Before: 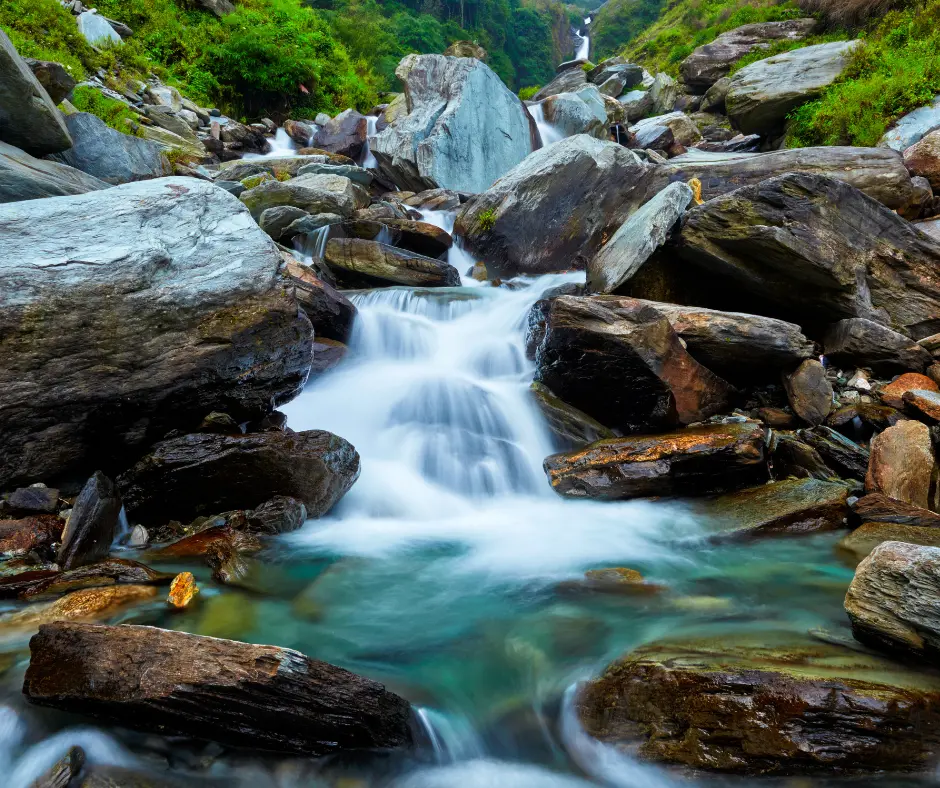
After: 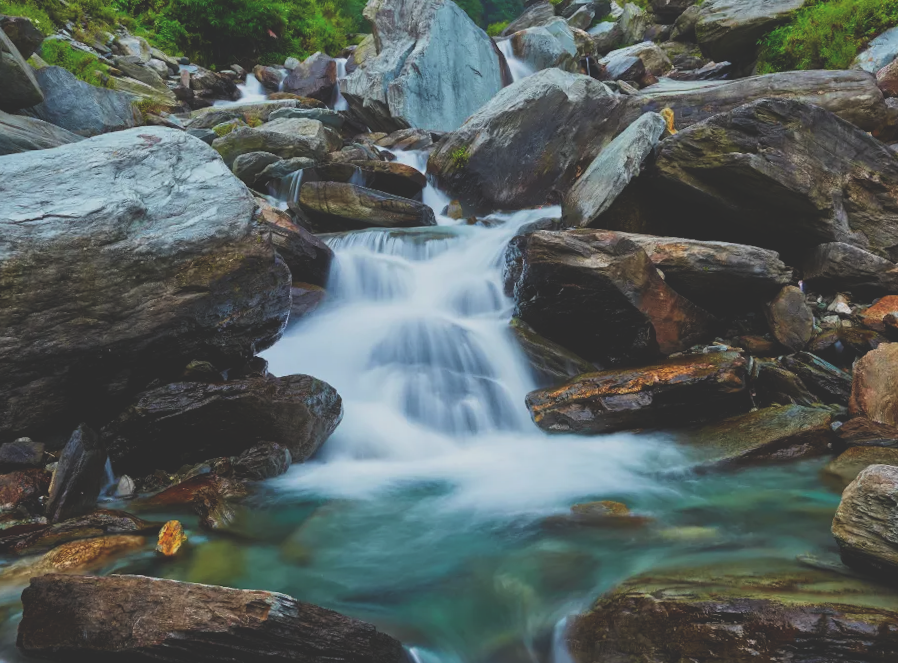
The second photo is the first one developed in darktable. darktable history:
exposure: black level correction -0.036, exposure -0.497 EV, compensate highlight preservation false
crop and rotate: top 5.609%, bottom 5.609%
rotate and perspective: rotation -2.12°, lens shift (vertical) 0.009, lens shift (horizontal) -0.008, automatic cropping original format, crop left 0.036, crop right 0.964, crop top 0.05, crop bottom 0.959
